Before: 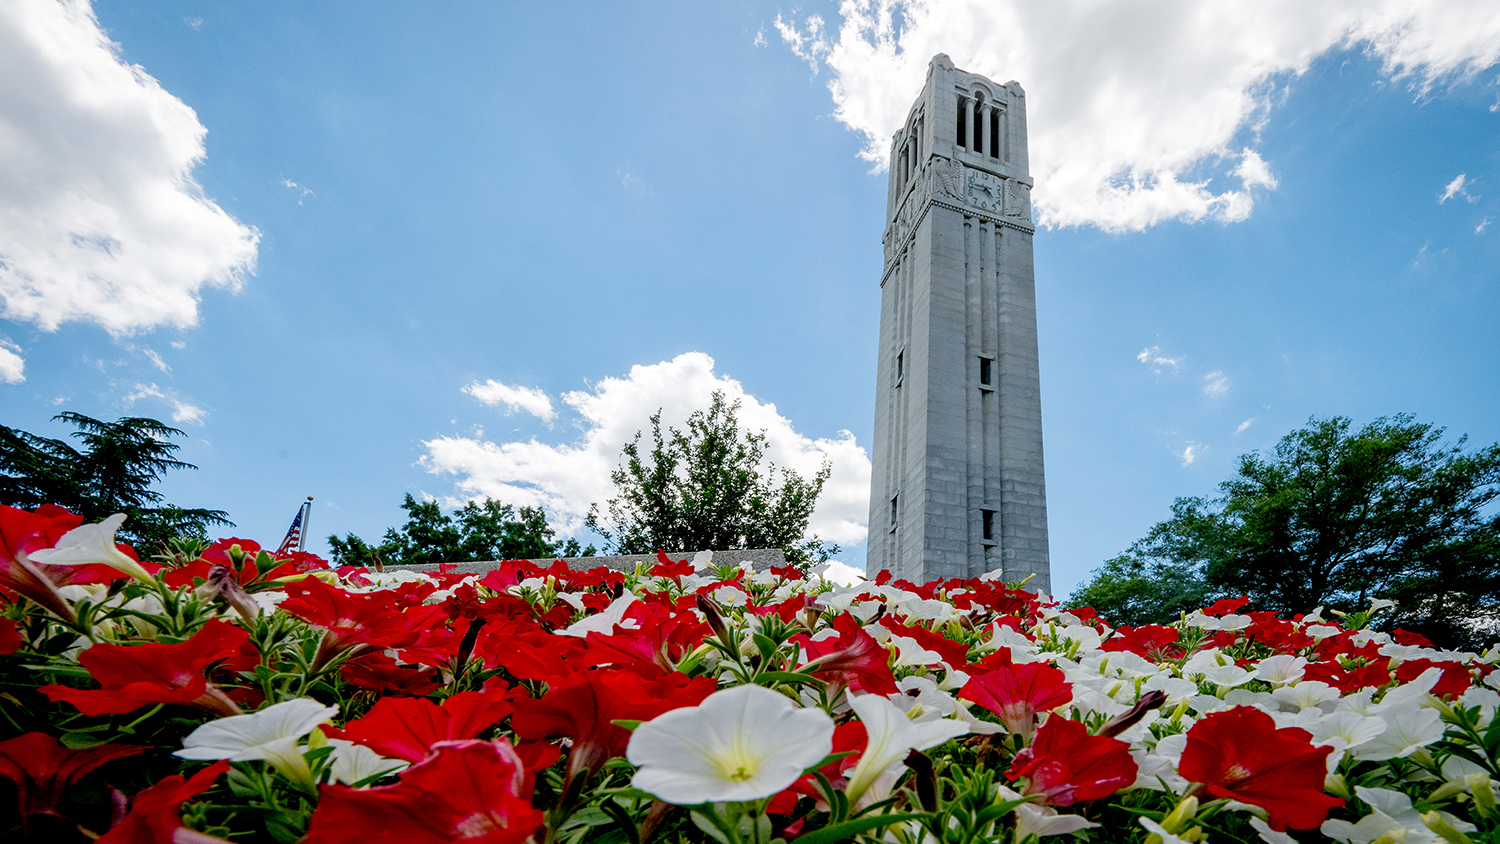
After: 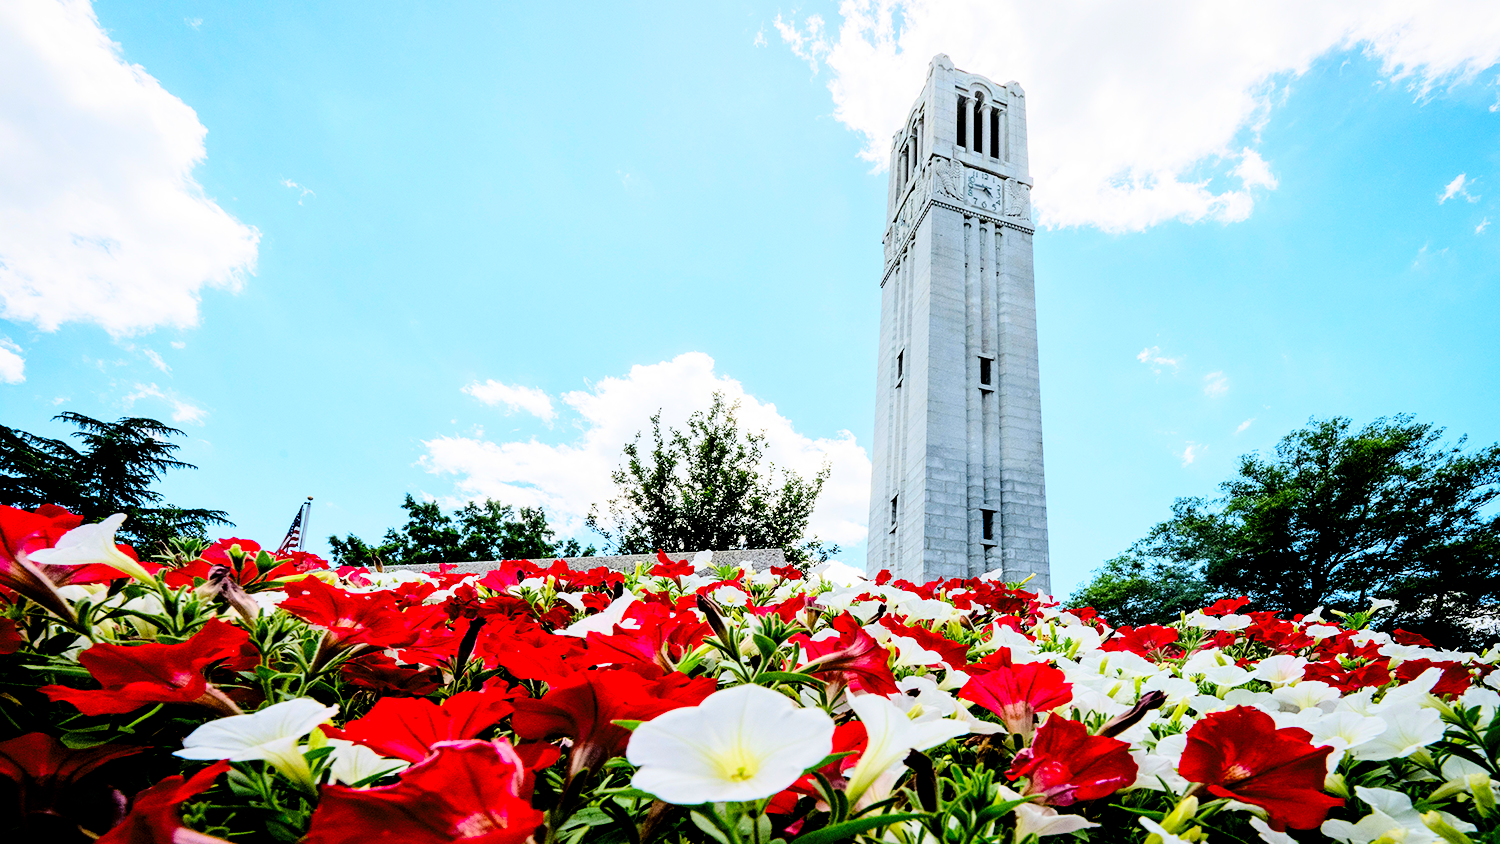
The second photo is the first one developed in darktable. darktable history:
tone curve: curves: ch0 [(0, 0) (0.004, 0) (0.133, 0.071) (0.325, 0.456) (0.832, 0.957) (1, 1)], color space Lab, linked channels, preserve colors none
